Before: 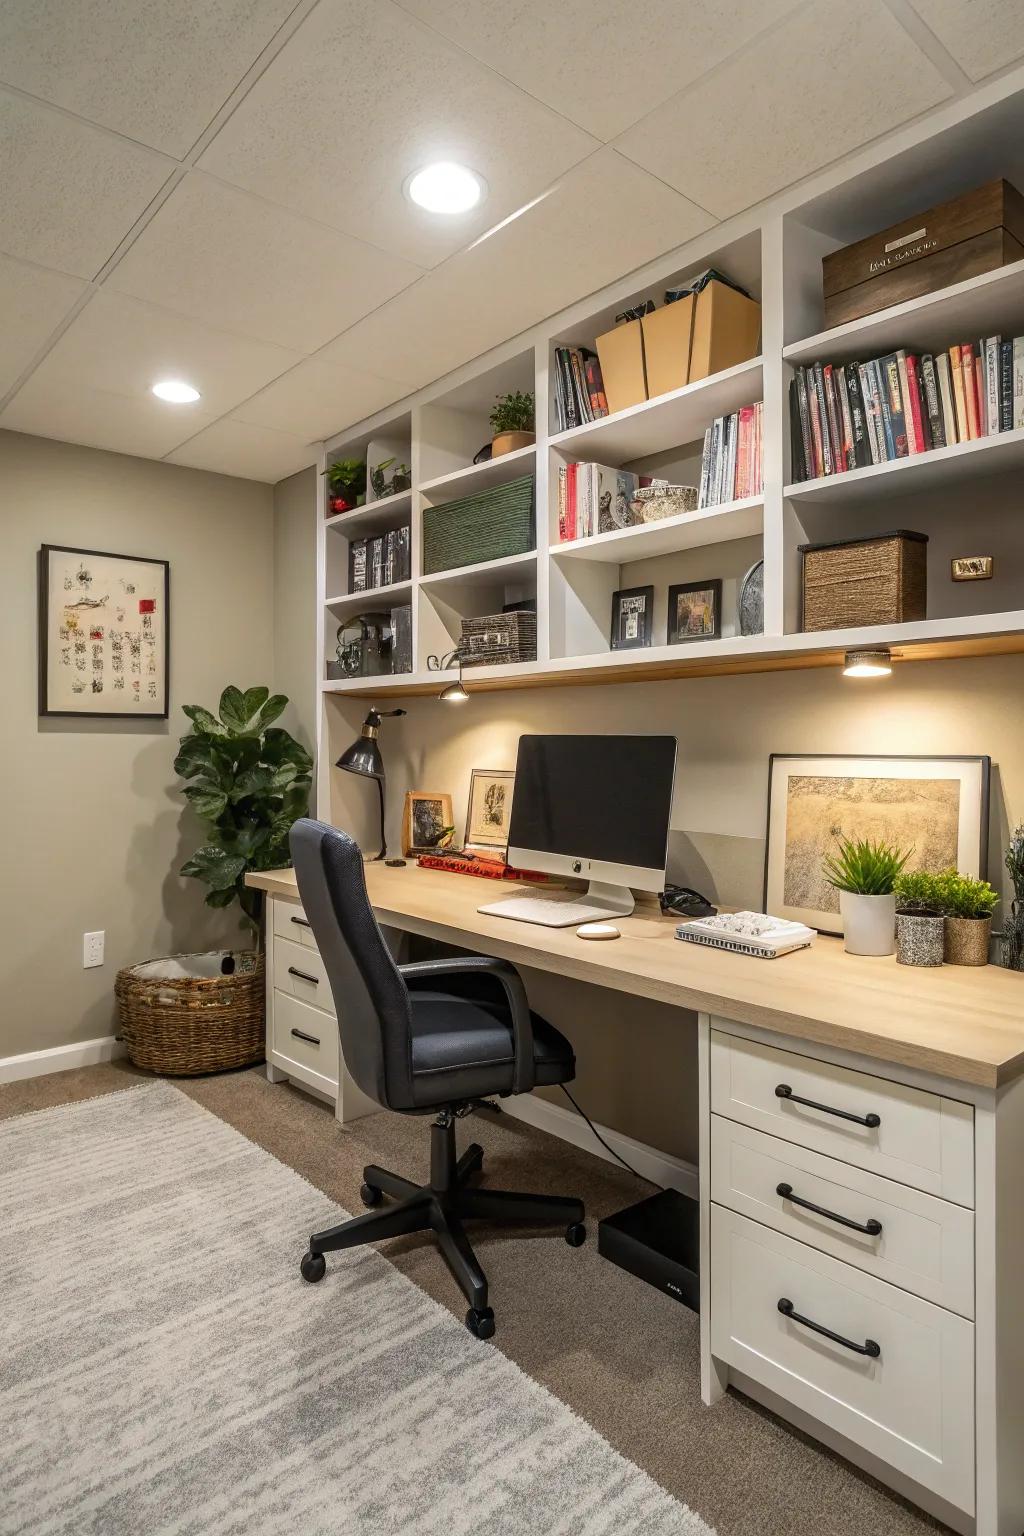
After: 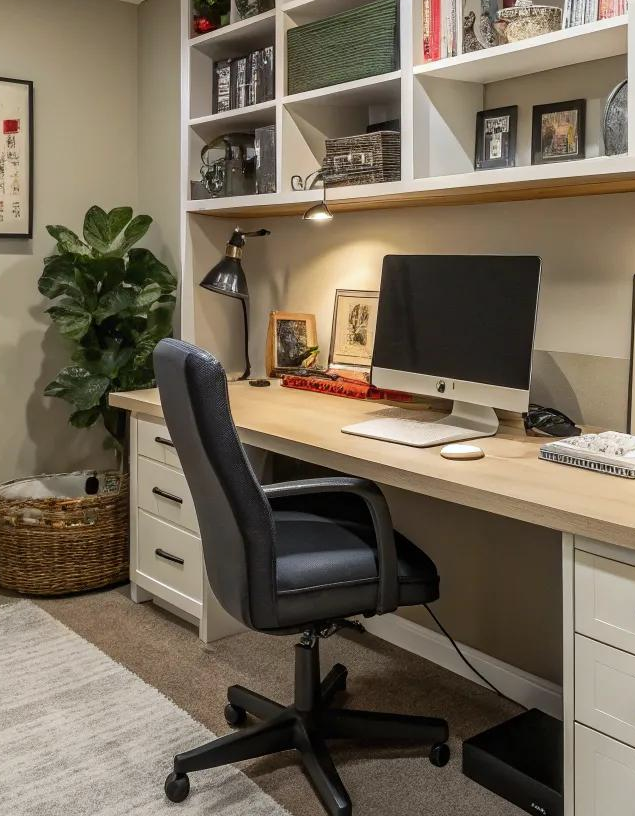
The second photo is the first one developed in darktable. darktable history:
crop: left 13.312%, top 31.28%, right 24.627%, bottom 15.582%
white balance: red 0.986, blue 1.01
